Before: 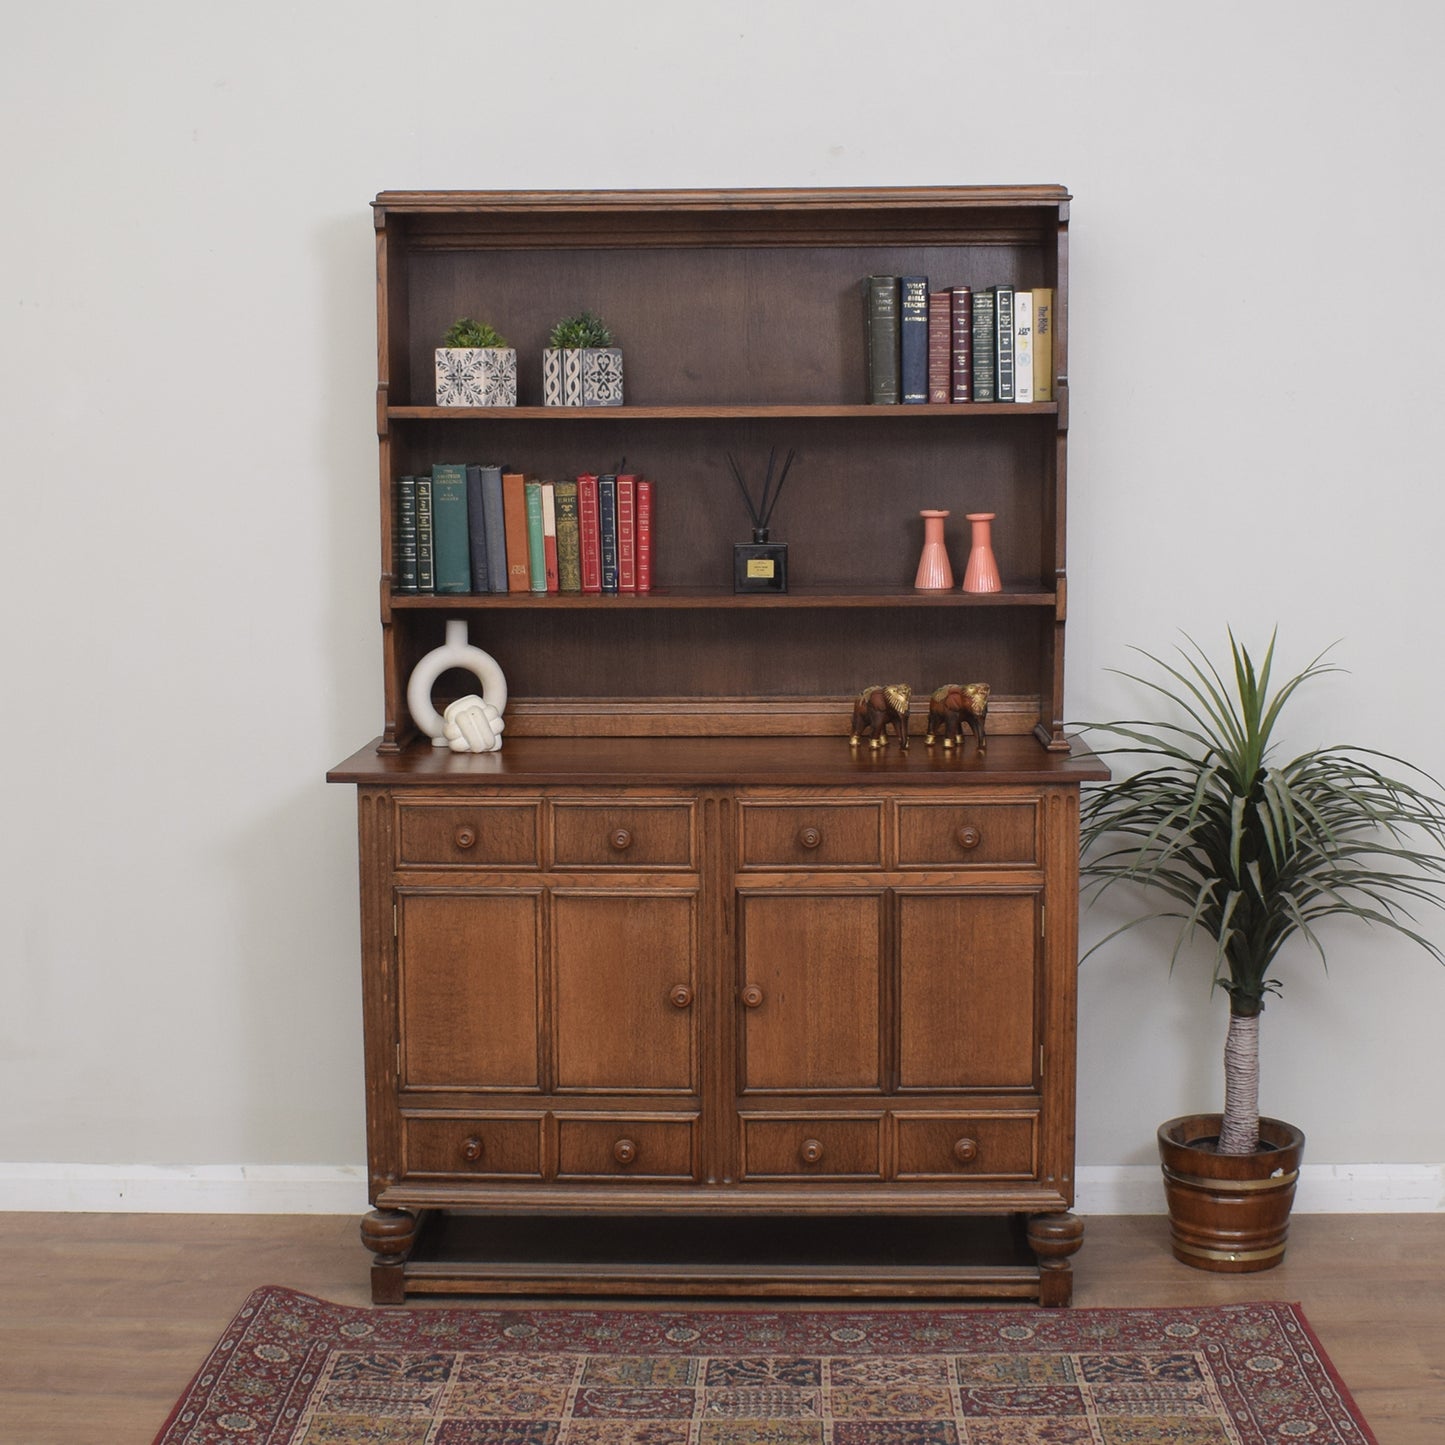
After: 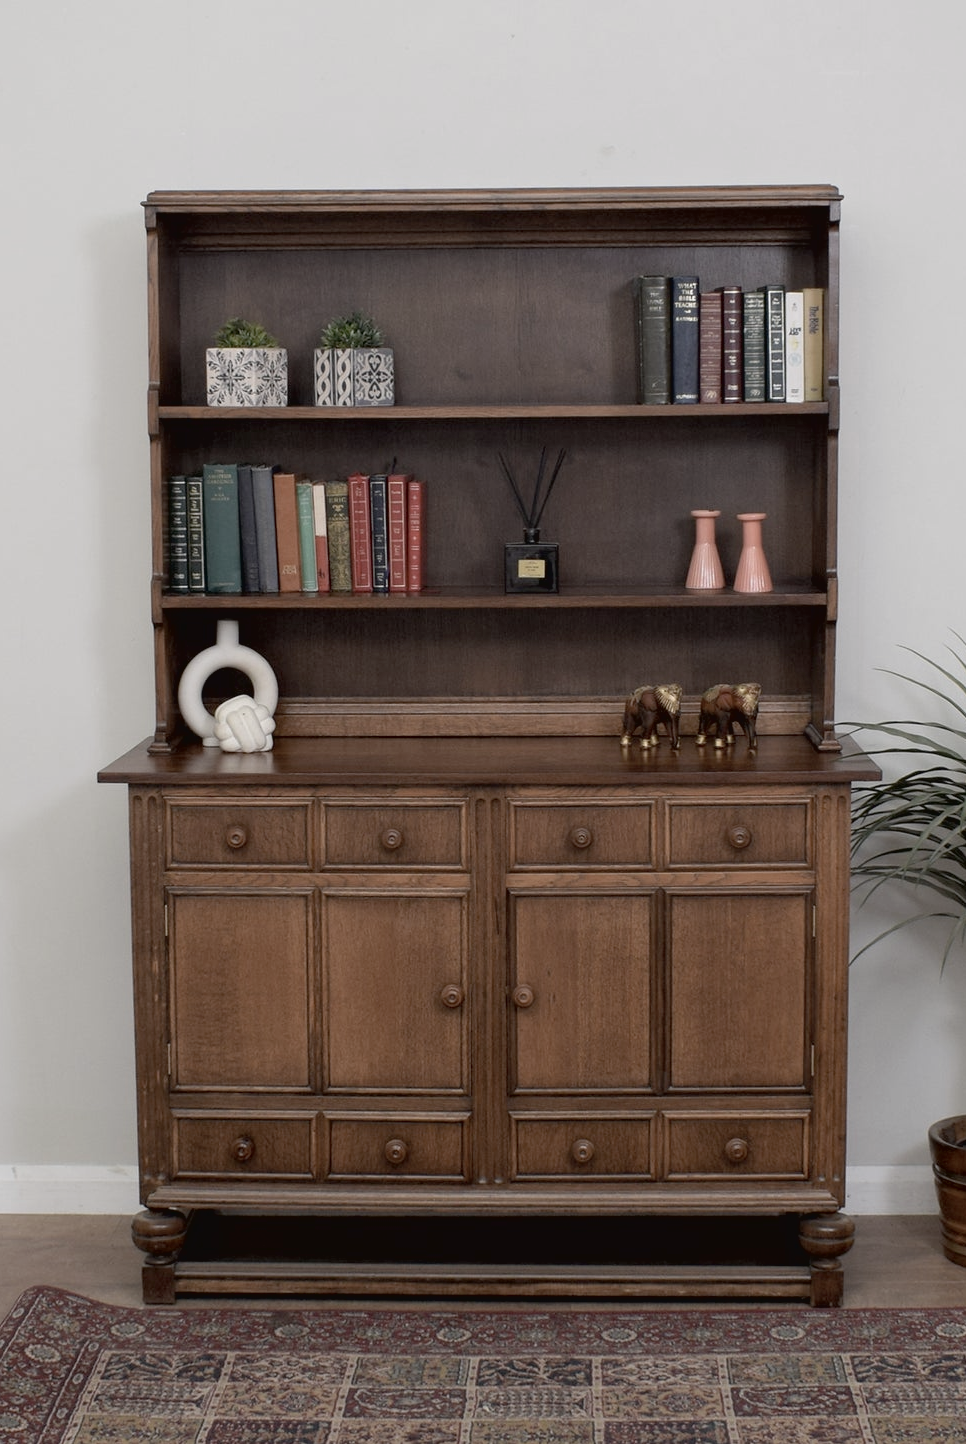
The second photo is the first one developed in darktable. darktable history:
crop and rotate: left 15.857%, right 17.223%
exposure: black level correction 0.013, compensate exposure bias true, compensate highlight preservation false
contrast brightness saturation: contrast -0.052, saturation -0.411
